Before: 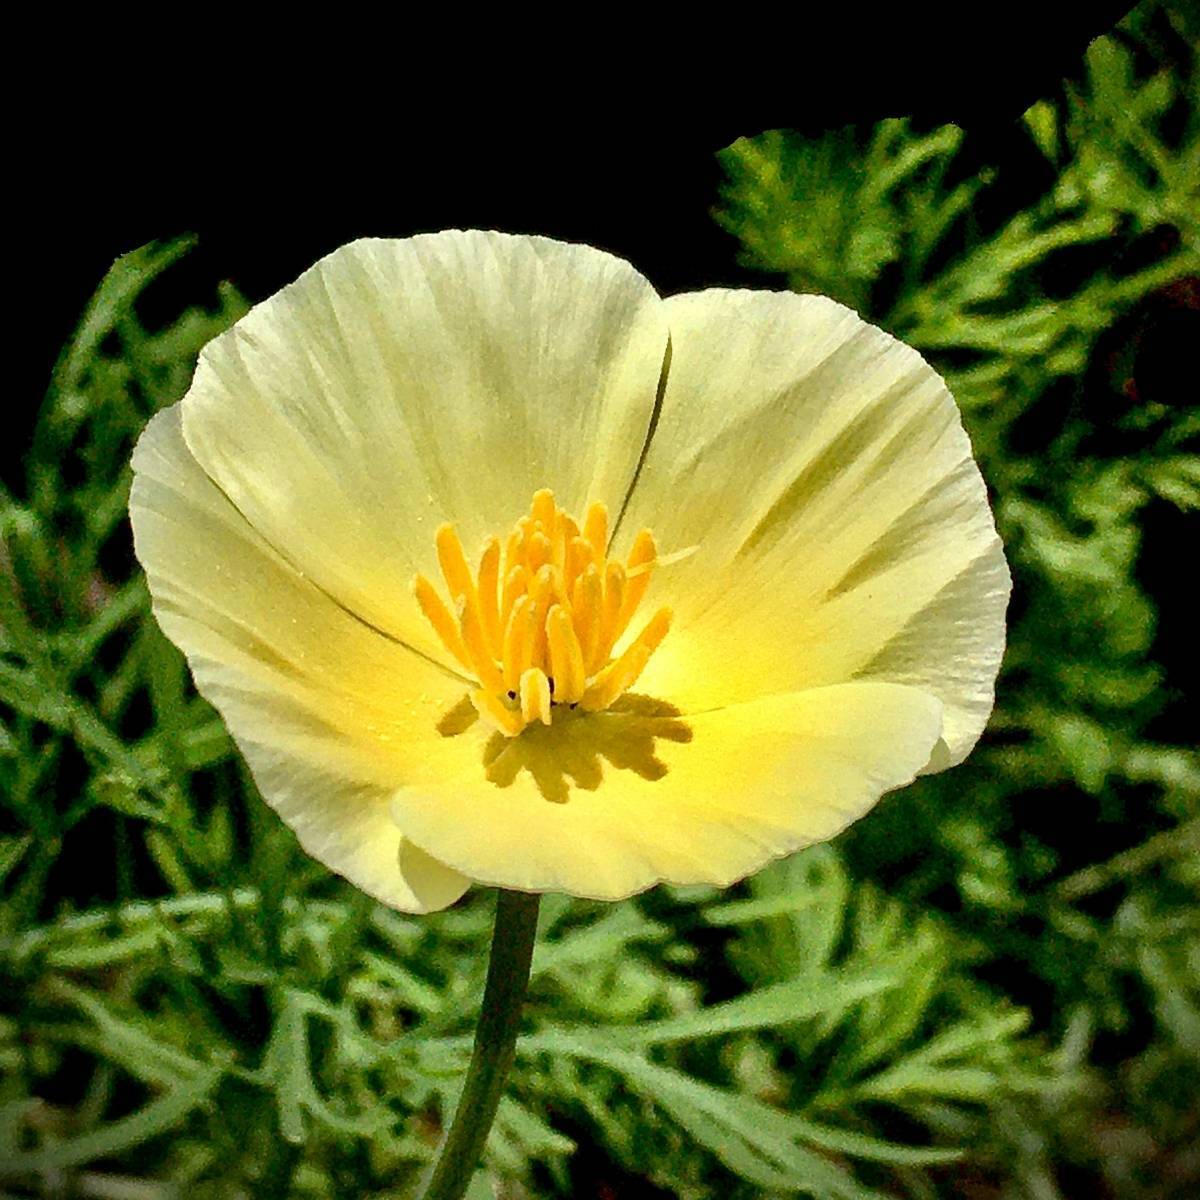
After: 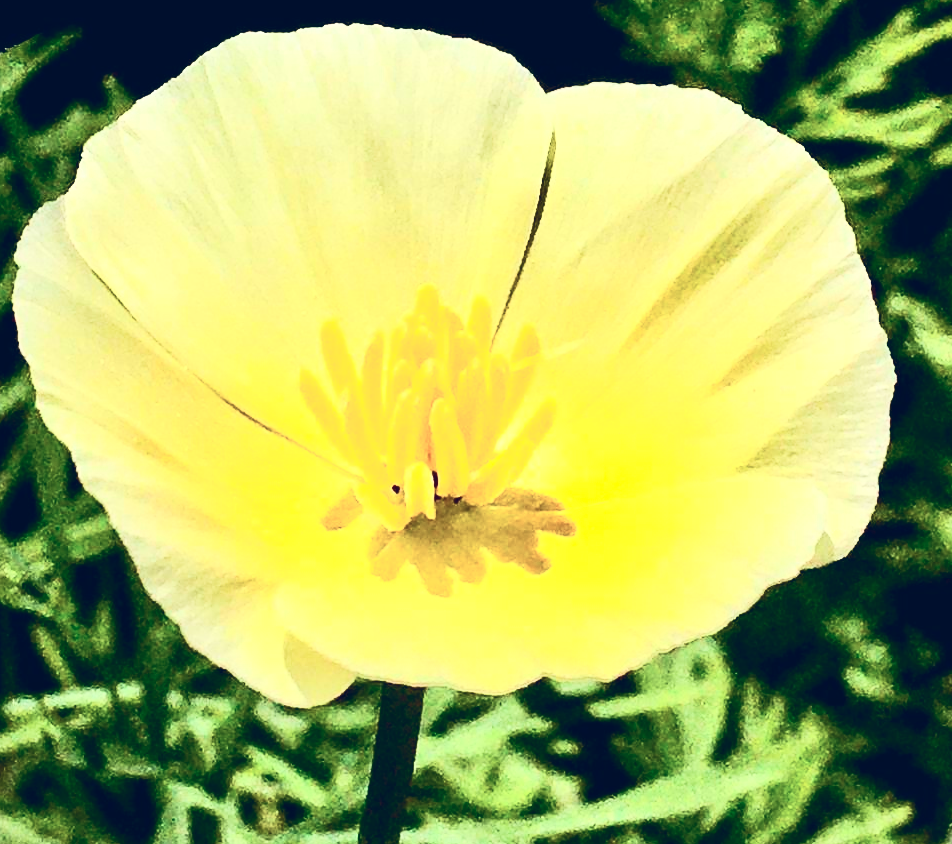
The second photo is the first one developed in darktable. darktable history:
contrast brightness saturation: contrast 0.611, brightness 0.32, saturation 0.143
crop: left 9.717%, top 17.241%, right 10.913%, bottom 12.364%
color balance rgb: global offset › luminance 0.424%, global offset › chroma 0.208%, global offset › hue 254.4°, perceptual saturation grading › global saturation 0.902%
velvia: on, module defaults
